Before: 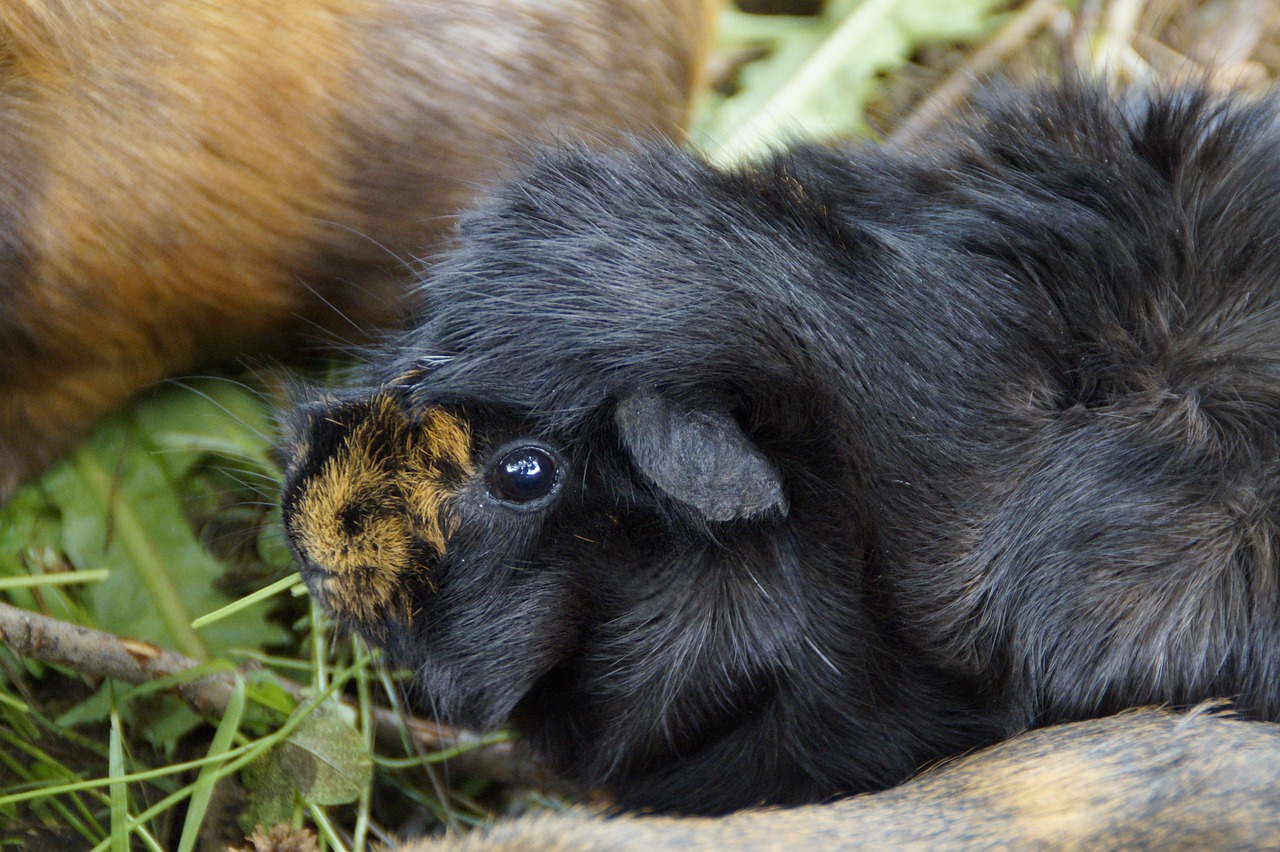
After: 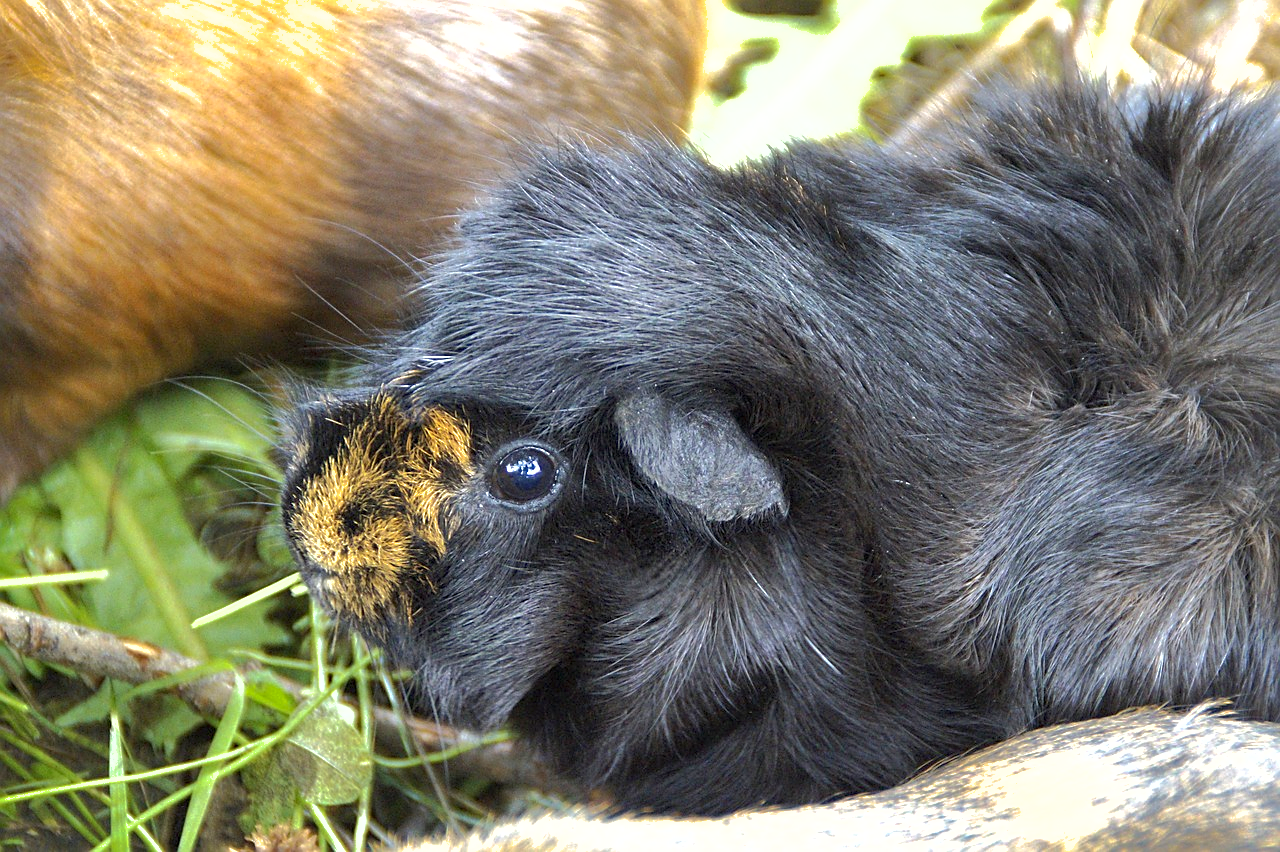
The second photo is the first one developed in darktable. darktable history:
sharpen: on, module defaults
shadows and highlights: shadows 40.14, highlights -59.71
exposure: exposure 1.139 EV, compensate highlight preservation false
